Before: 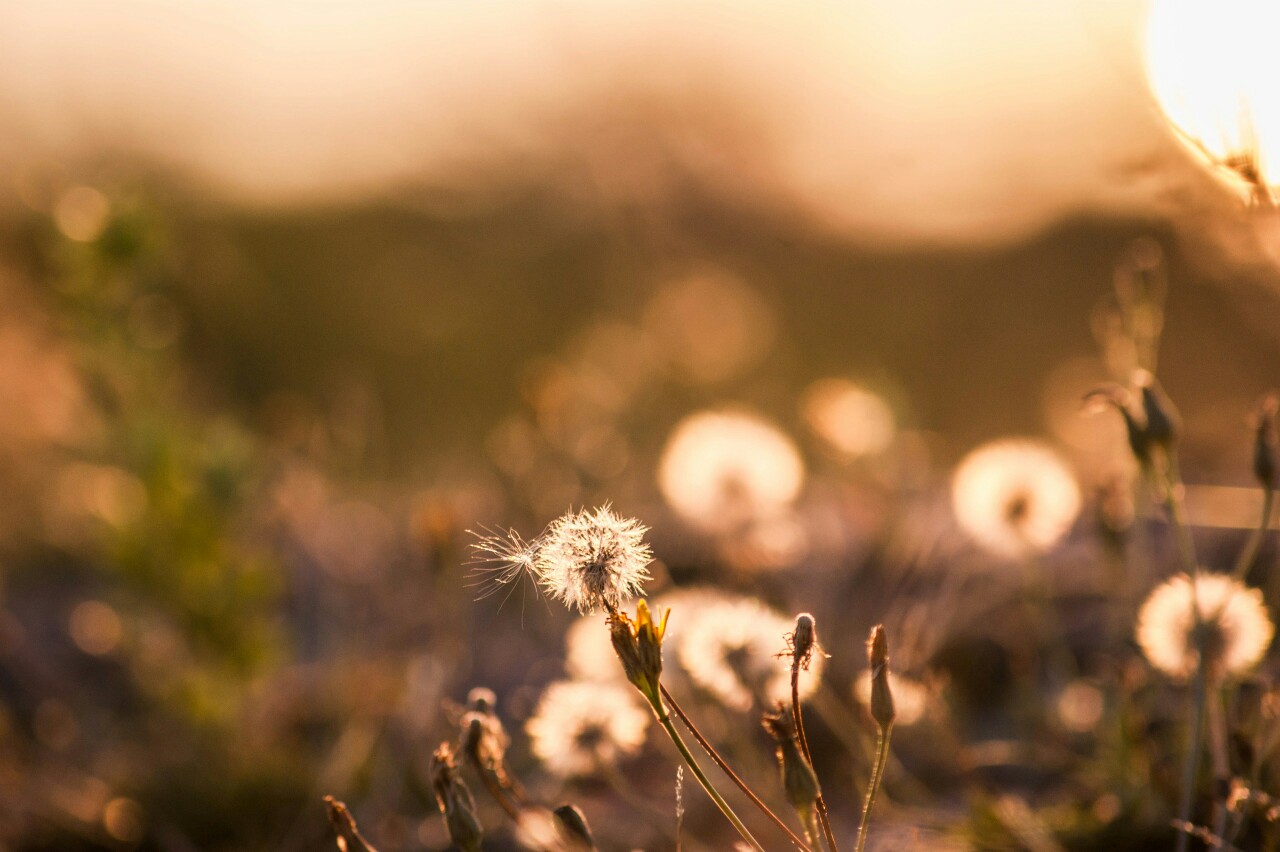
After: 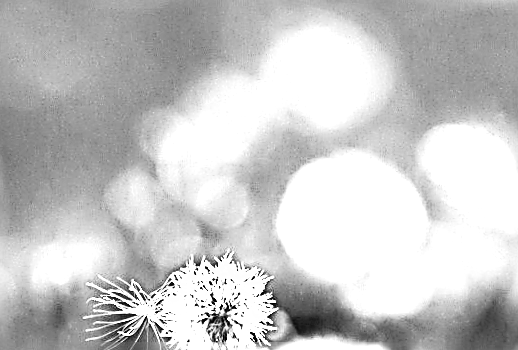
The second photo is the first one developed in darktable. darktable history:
rotate and perspective: rotation -1.17°, automatic cropping off
base curve: curves: ch0 [(0, 0) (0.007, 0.004) (0.027, 0.03) (0.046, 0.07) (0.207, 0.54) (0.442, 0.872) (0.673, 0.972) (1, 1)], preserve colors none
sharpen: radius 3.158, amount 1.731
shadows and highlights: highlights color adjustment 0%, low approximation 0.01, soften with gaussian
color zones: curves: ch0 [(0.018, 0.548) (0.197, 0.654) (0.425, 0.447) (0.605, 0.658) (0.732, 0.579)]; ch1 [(0.105, 0.531) (0.224, 0.531) (0.386, 0.39) (0.618, 0.456) (0.732, 0.456) (0.956, 0.421)]; ch2 [(0.039, 0.583) (0.215, 0.465) (0.399, 0.544) (0.465, 0.548) (0.614, 0.447) (0.724, 0.43) (0.882, 0.623) (0.956, 0.632)]
monochrome: on, module defaults
crop: left 30%, top 30%, right 30%, bottom 30%
